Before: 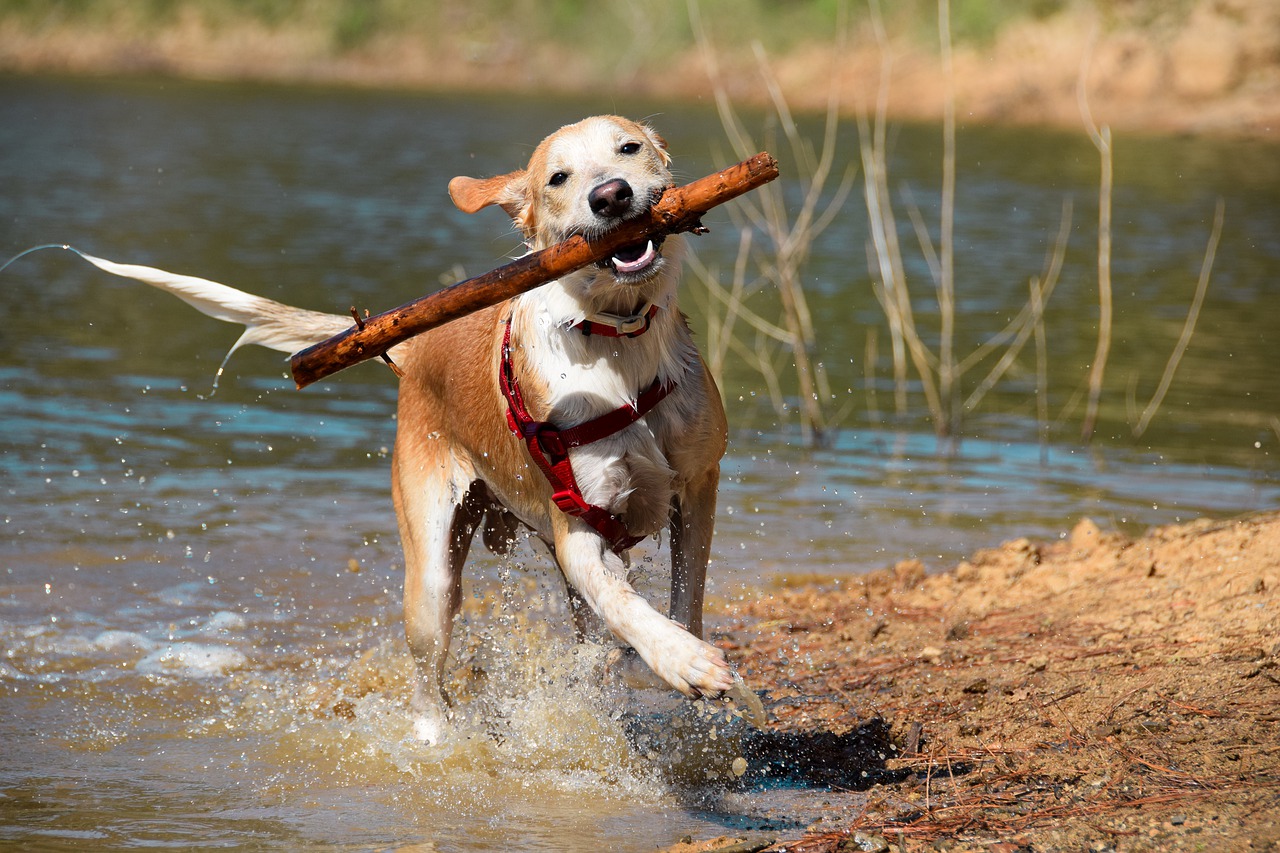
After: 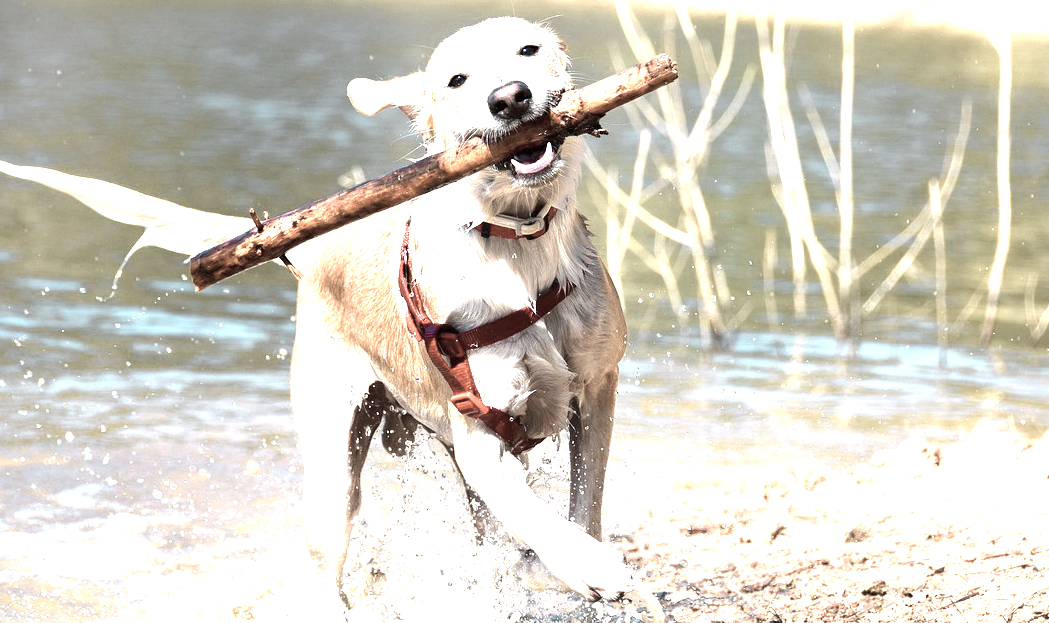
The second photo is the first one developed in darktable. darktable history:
color zones: curves: ch0 [(0, 0.6) (0.129, 0.585) (0.193, 0.596) (0.429, 0.5) (0.571, 0.5) (0.714, 0.5) (0.857, 0.5) (1, 0.6)]; ch1 [(0, 0.453) (0.112, 0.245) (0.213, 0.252) (0.429, 0.233) (0.571, 0.231) (0.683, 0.242) (0.857, 0.296) (1, 0.453)]
crop: left 7.937%, top 11.532%, right 10.084%, bottom 15.387%
tone equalizer: edges refinement/feathering 500, mask exposure compensation -1.57 EV, preserve details no
exposure: black level correction 0, exposure 1.881 EV, compensate highlight preservation false
